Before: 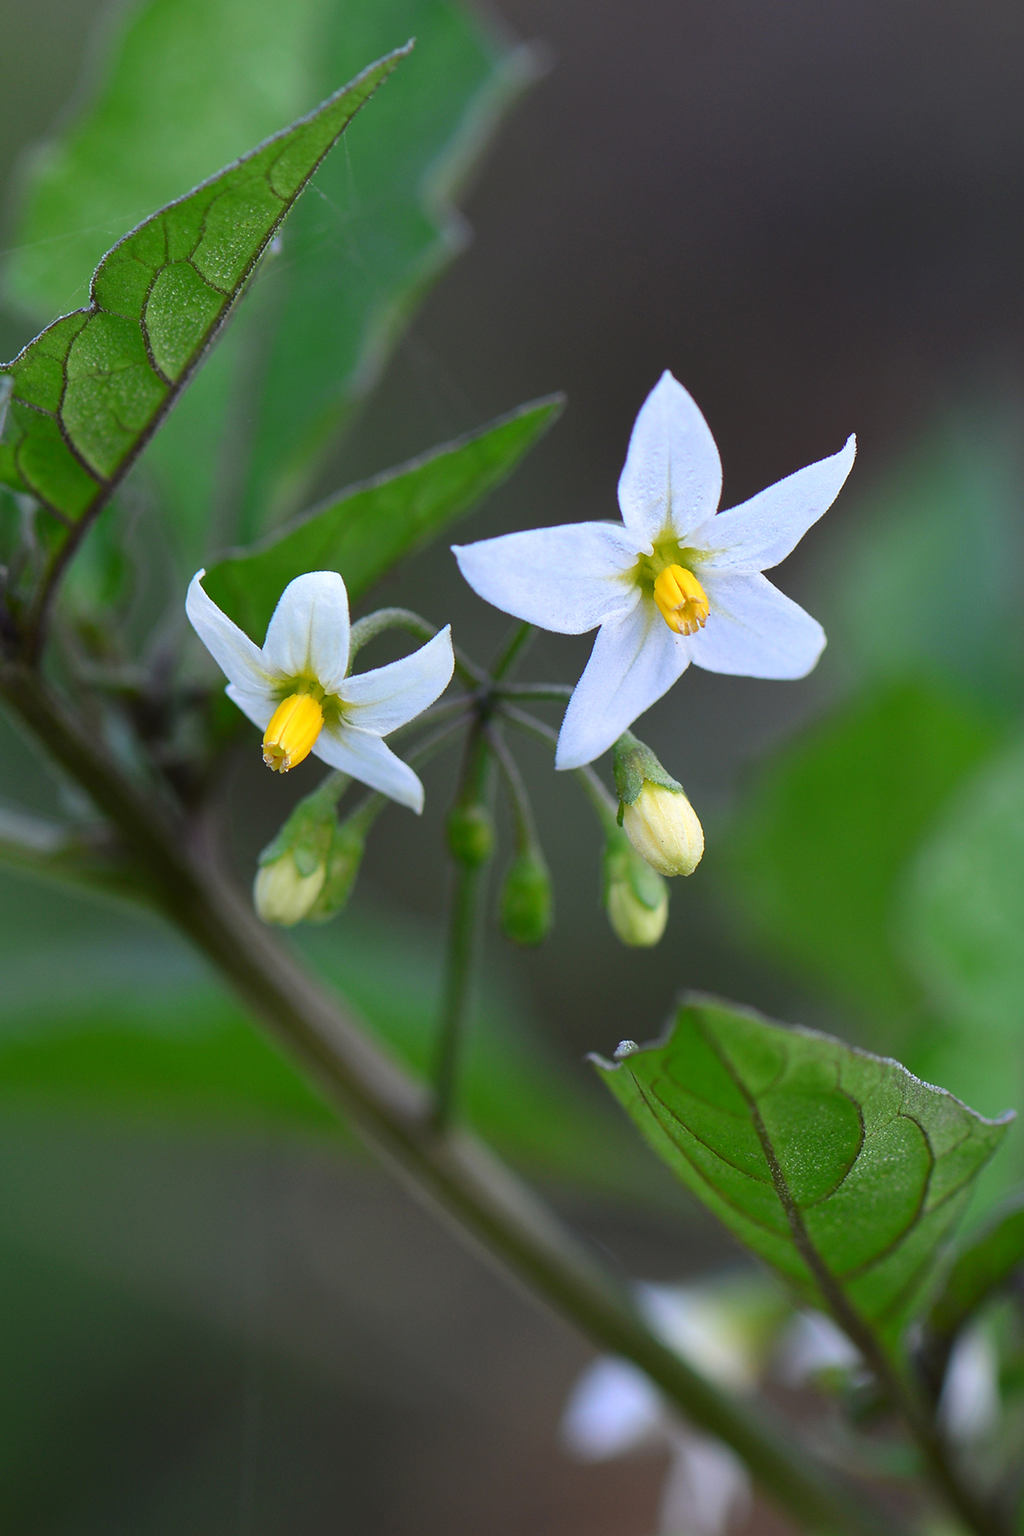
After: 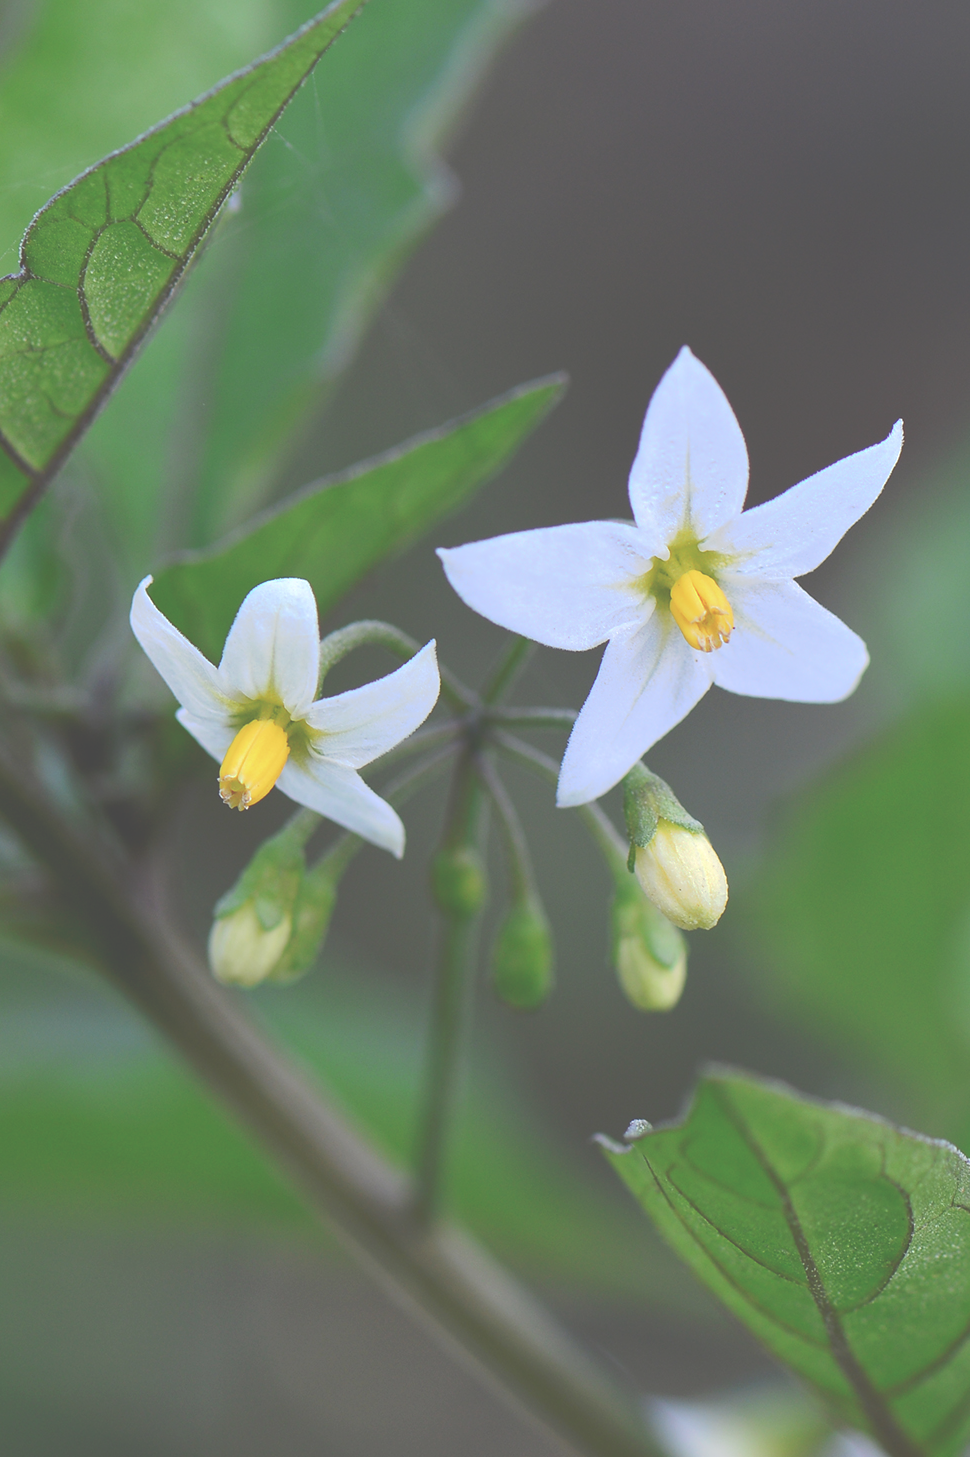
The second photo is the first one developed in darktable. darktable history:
tone equalizer: on, module defaults
tone curve: curves: ch0 [(0, 0) (0.003, 0.298) (0.011, 0.298) (0.025, 0.298) (0.044, 0.3) (0.069, 0.302) (0.1, 0.312) (0.136, 0.329) (0.177, 0.354) (0.224, 0.376) (0.277, 0.408) (0.335, 0.453) (0.399, 0.503) (0.468, 0.562) (0.543, 0.623) (0.623, 0.686) (0.709, 0.754) (0.801, 0.825) (0.898, 0.873) (1, 1)], preserve colors none
crop and rotate: left 7.196%, top 4.574%, right 10.605%, bottom 13.178%
